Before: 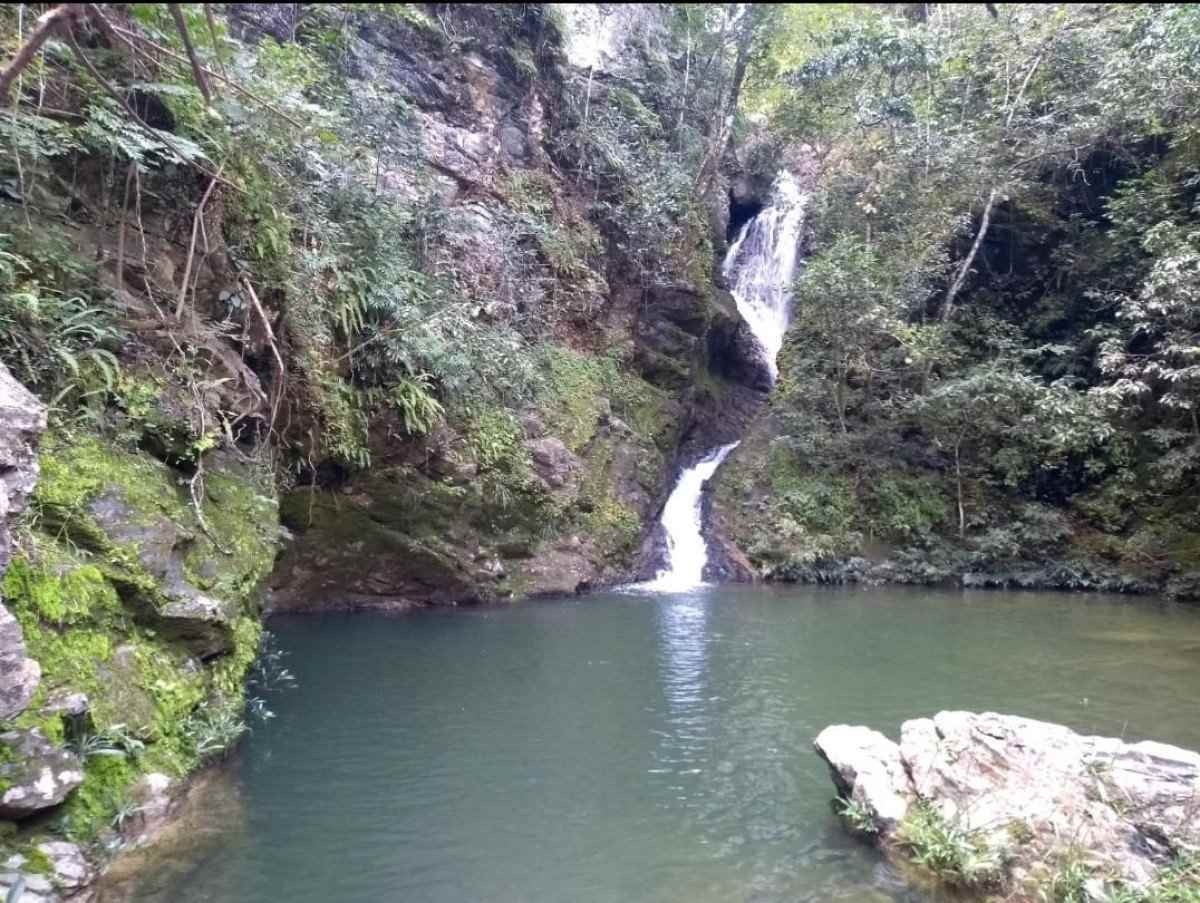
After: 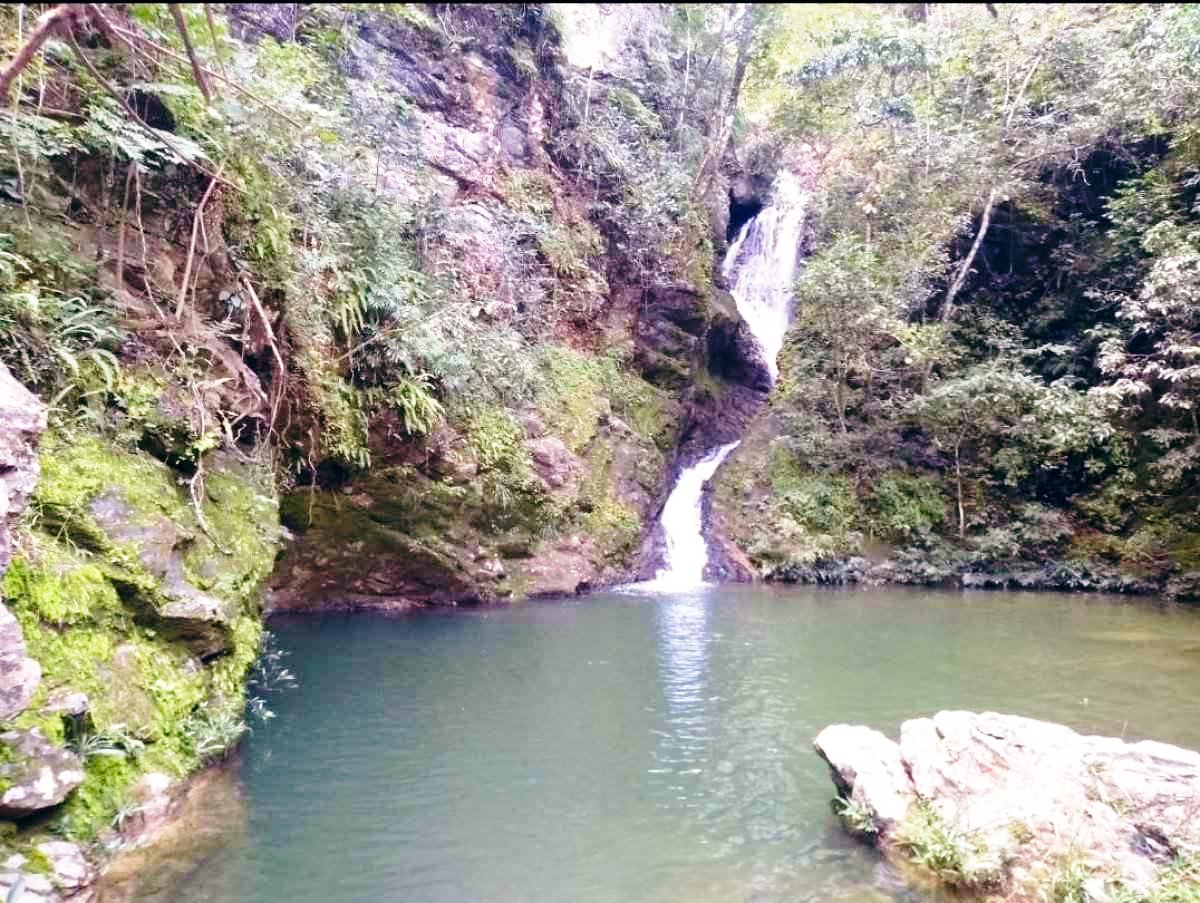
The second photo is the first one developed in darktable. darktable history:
velvia: on, module defaults
color balance: lift [0.998, 0.998, 1.001, 1.002], gamma [0.995, 1.025, 0.992, 0.975], gain [0.995, 1.02, 0.997, 0.98]
base curve: curves: ch0 [(0, 0) (0.028, 0.03) (0.121, 0.232) (0.46, 0.748) (0.859, 0.968) (1, 1)], preserve colors none
